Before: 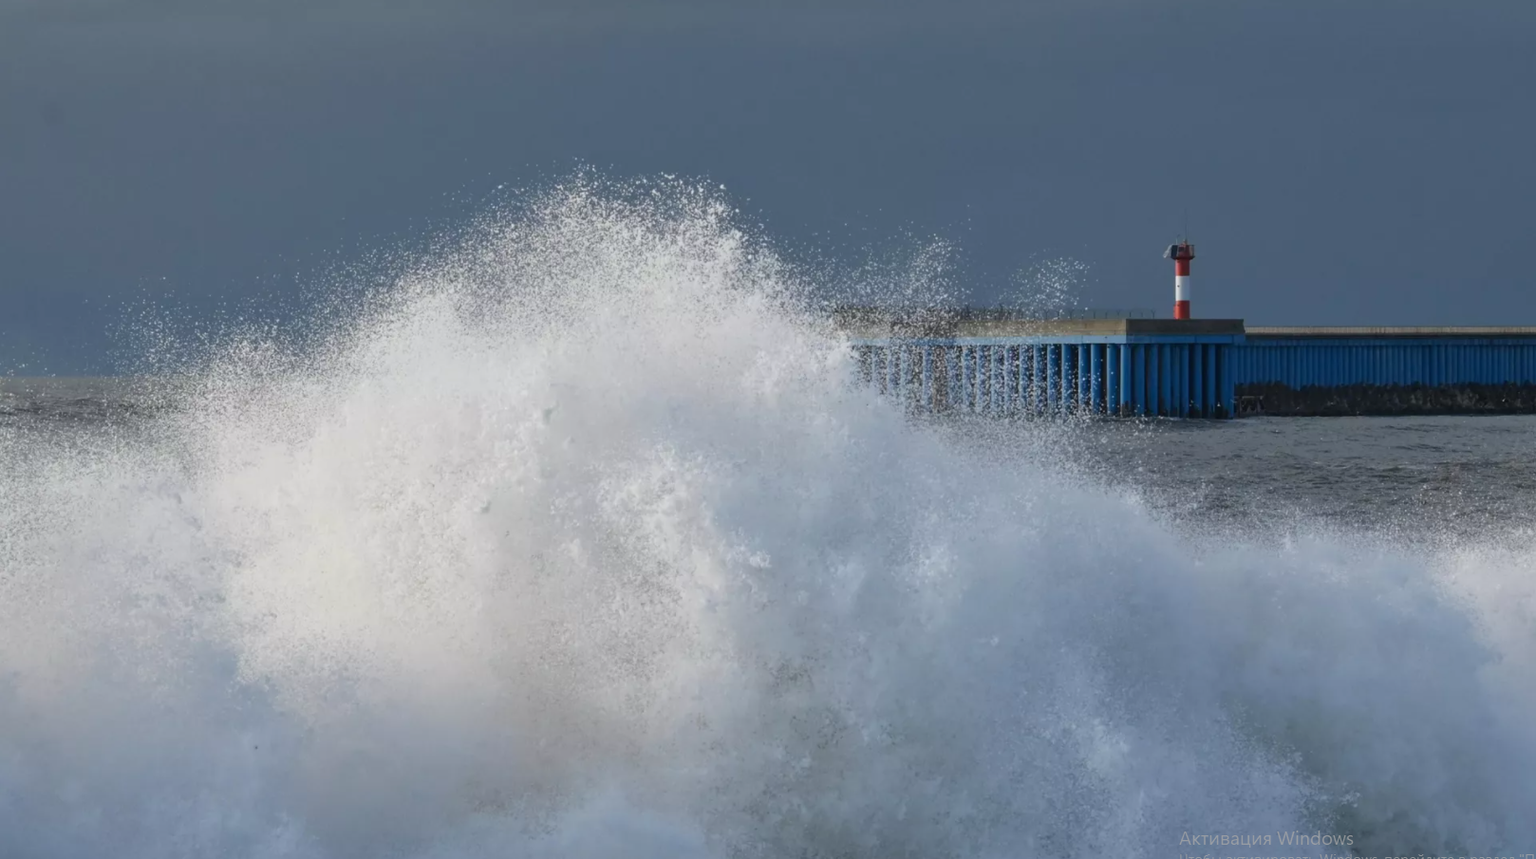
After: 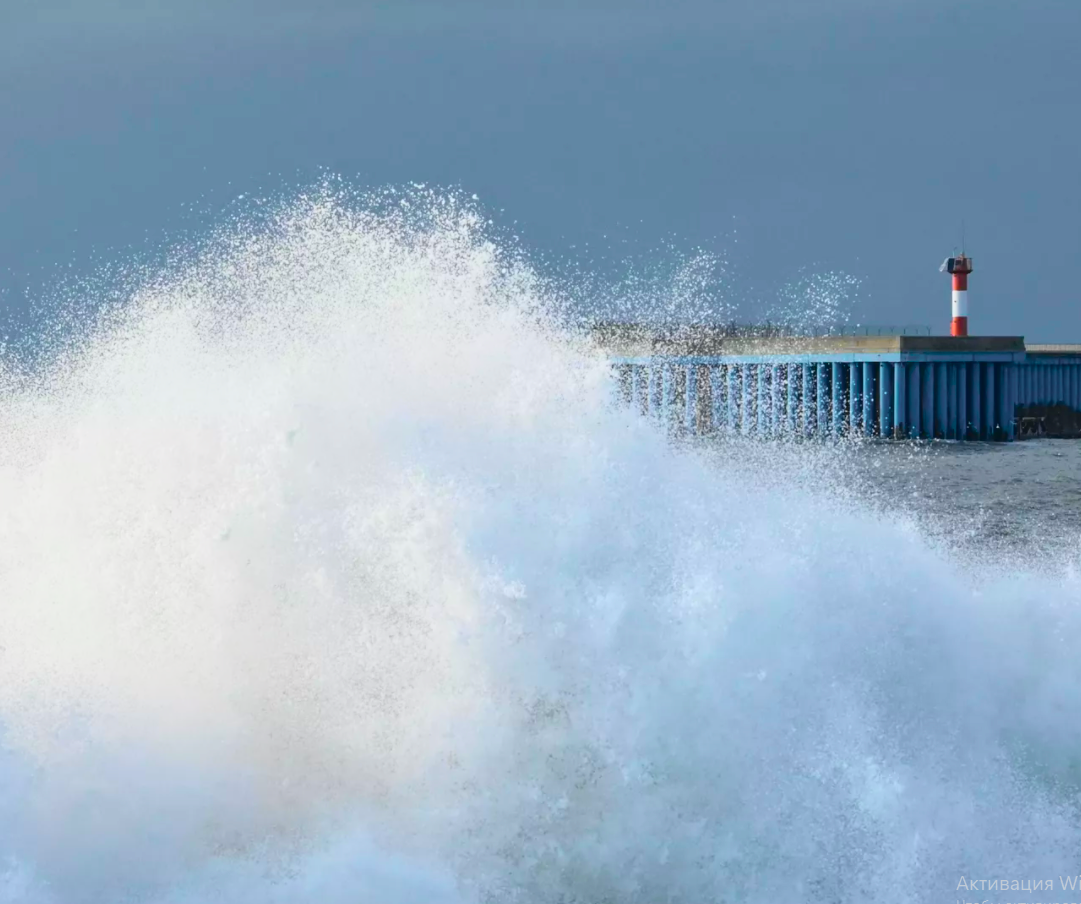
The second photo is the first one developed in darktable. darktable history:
tone curve: curves: ch0 [(0, 0.022) (0.114, 0.088) (0.282, 0.316) (0.446, 0.511) (0.613, 0.693) (0.786, 0.843) (0.999, 0.949)]; ch1 [(0, 0) (0.395, 0.343) (0.463, 0.427) (0.486, 0.474) (0.503, 0.5) (0.535, 0.522) (0.555, 0.546) (0.594, 0.614) (0.755, 0.793) (1, 1)]; ch2 [(0, 0) (0.369, 0.388) (0.449, 0.431) (0.501, 0.5) (0.528, 0.517) (0.561, 0.598) (0.697, 0.721) (1, 1)], color space Lab, independent channels, preserve colors none
crop and rotate: left 17.732%, right 15.423%
exposure: black level correction 0, exposure 0.5 EV, compensate exposure bias true, compensate highlight preservation false
